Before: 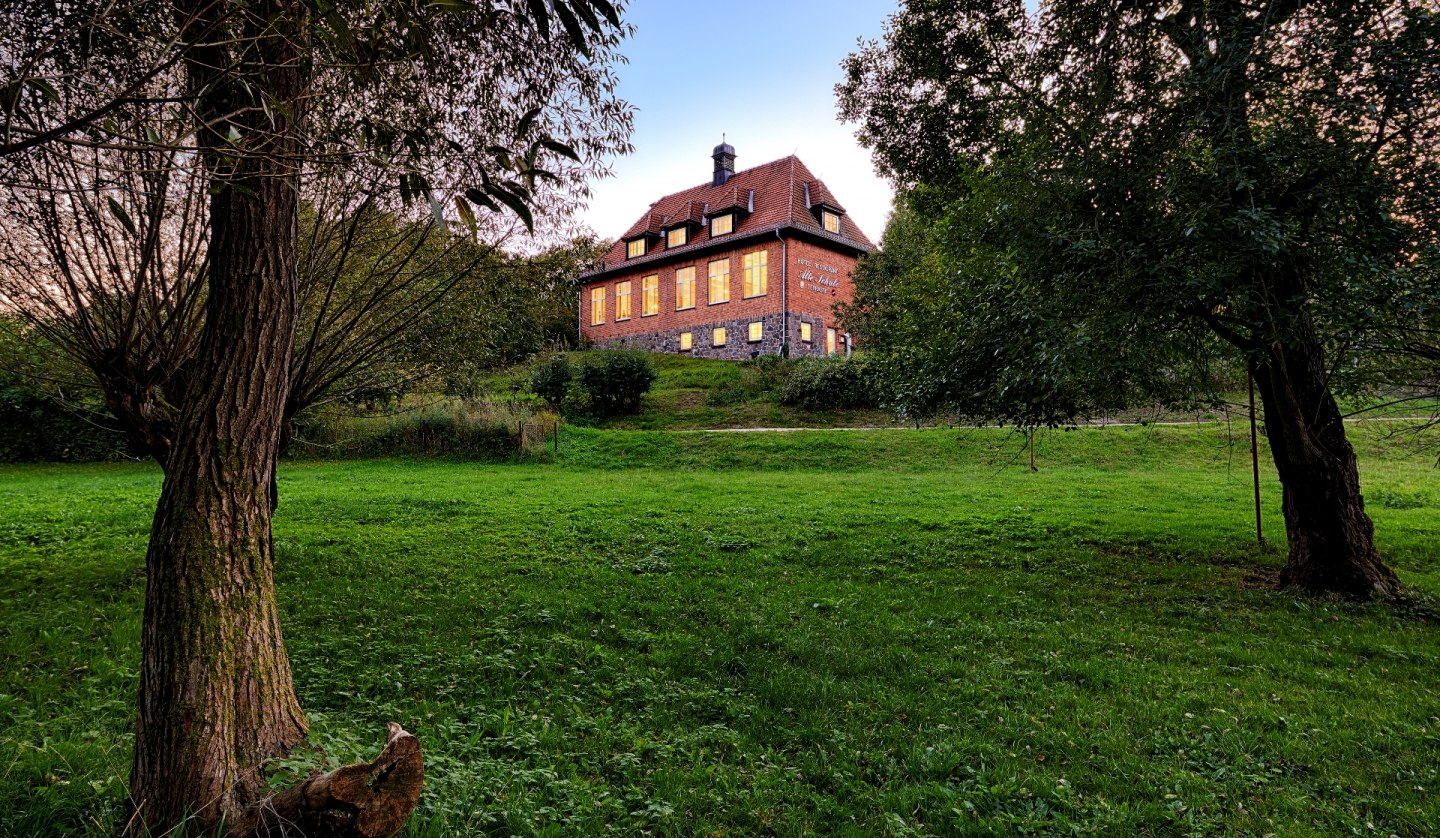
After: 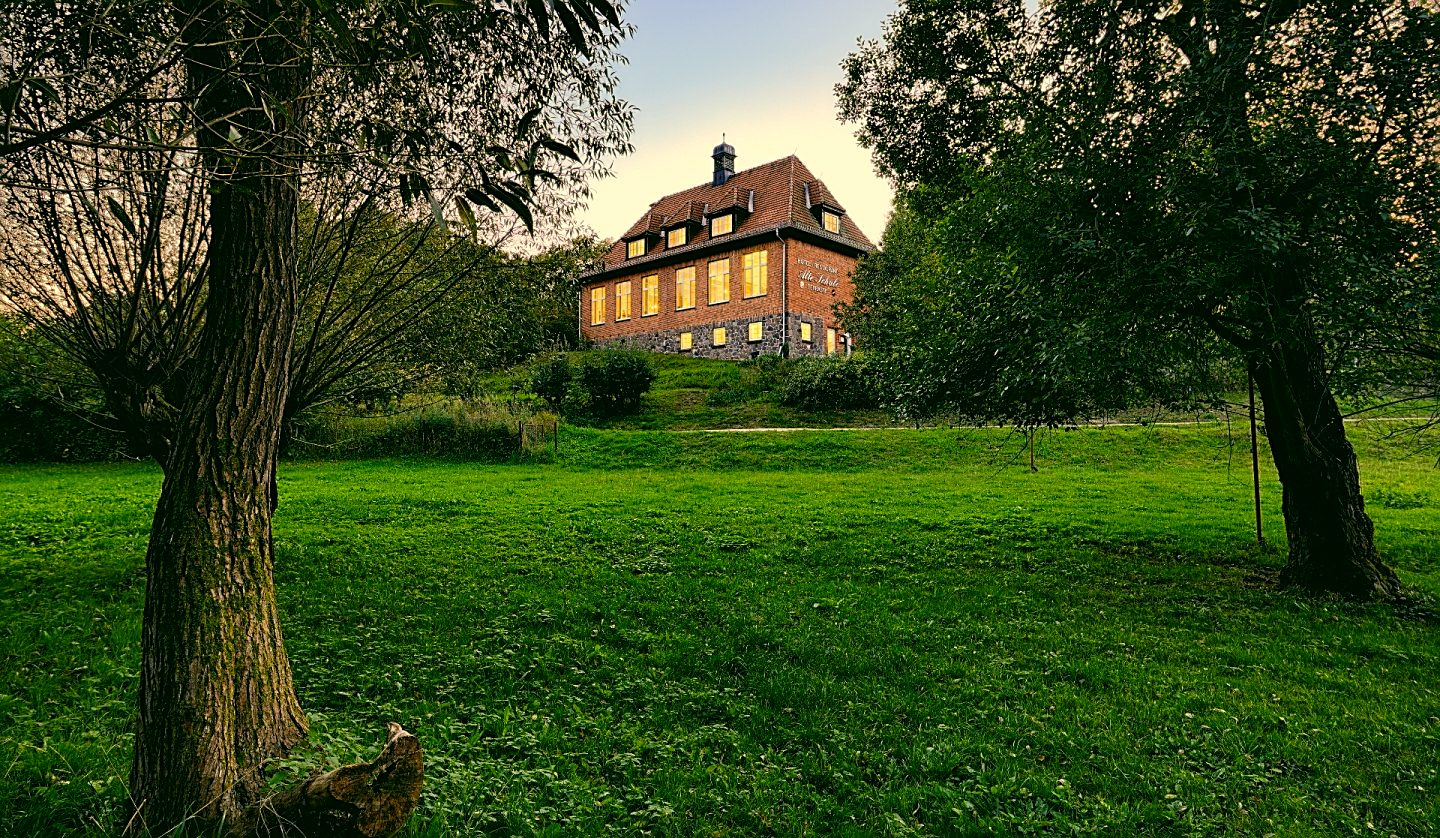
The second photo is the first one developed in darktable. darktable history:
sharpen: on, module defaults
color correction: highlights a* 5.3, highlights b* 24.26, shadows a* -15.58, shadows b* 4.02
